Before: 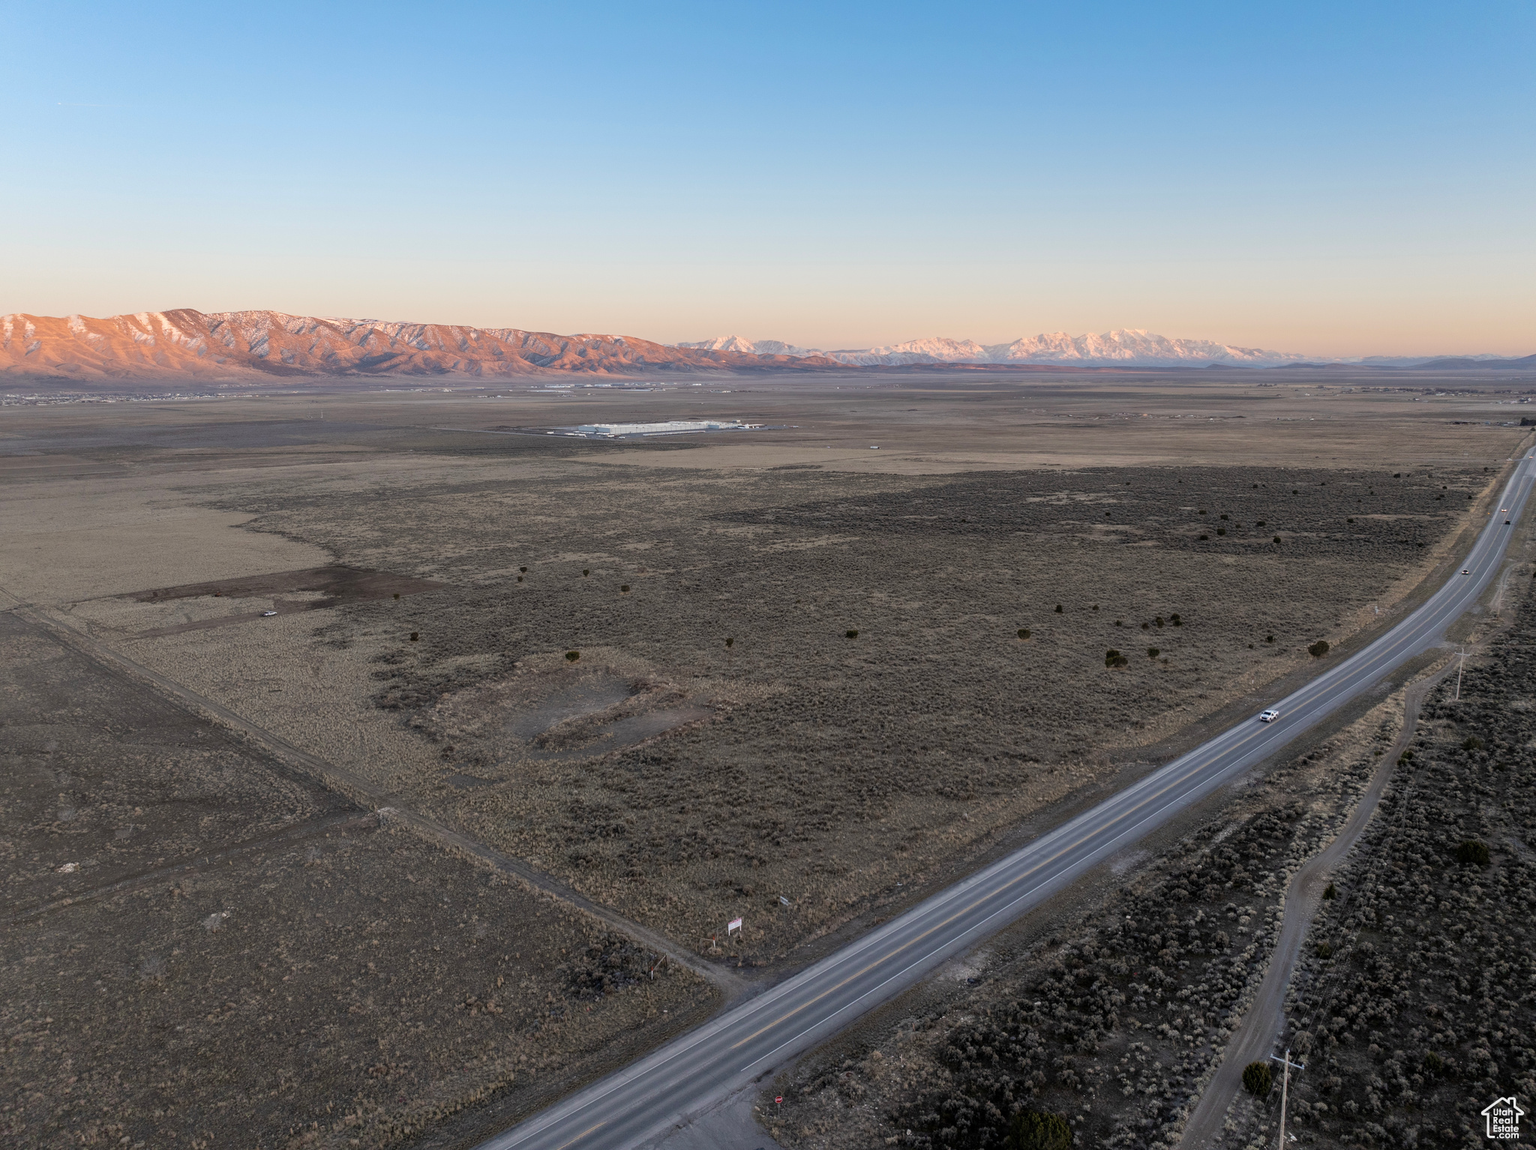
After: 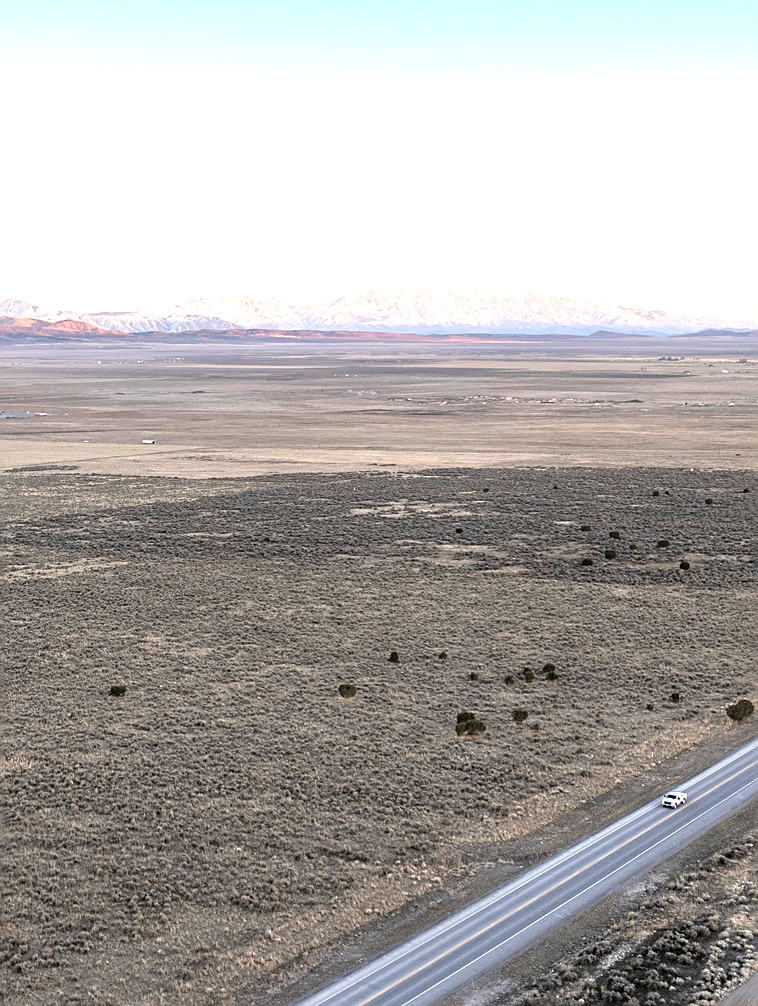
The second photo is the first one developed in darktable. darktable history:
sharpen: on, module defaults
crop and rotate: left 49.717%, top 10.119%, right 13.265%, bottom 24.298%
exposure: black level correction 0, exposure 1.385 EV, compensate highlight preservation false
